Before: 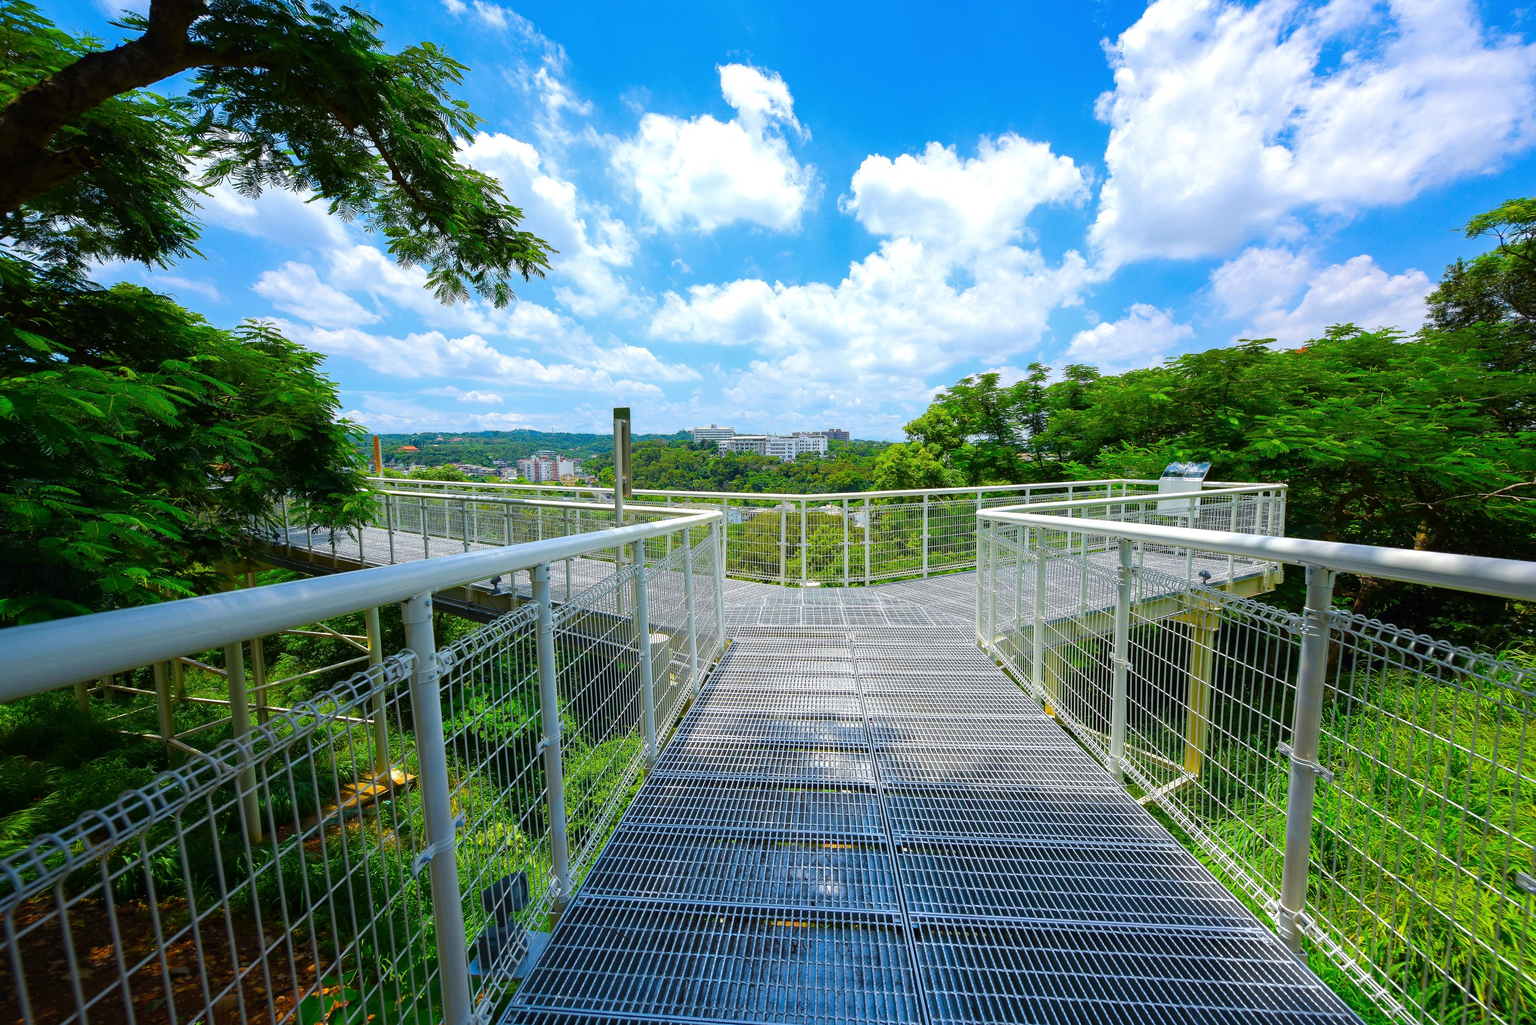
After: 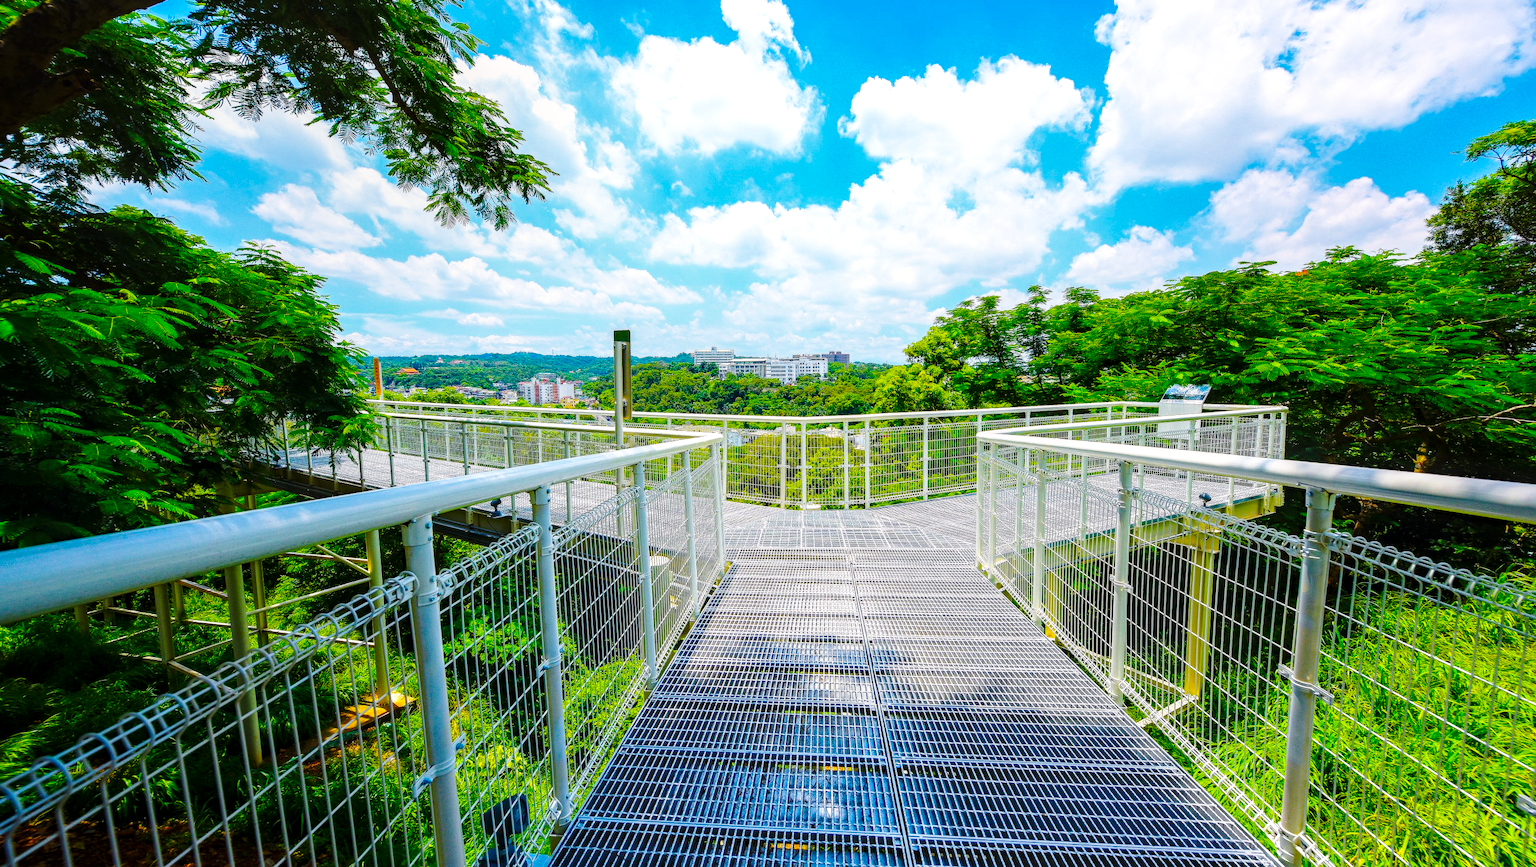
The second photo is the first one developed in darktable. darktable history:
crop: top 7.608%, bottom 7.771%
color balance rgb: power › hue 312.2°, highlights gain › chroma 0.934%, highlights gain › hue 25.74°, perceptual saturation grading › global saturation 29.372%, global vibrance 9.243%
local contrast: detail 130%
base curve: curves: ch0 [(0, 0) (0.032, 0.037) (0.105, 0.228) (0.435, 0.76) (0.856, 0.983) (1, 1)], preserve colors none
haze removal: compatibility mode true, adaptive false
exposure: exposure -0.295 EV, compensate exposure bias true, compensate highlight preservation false
